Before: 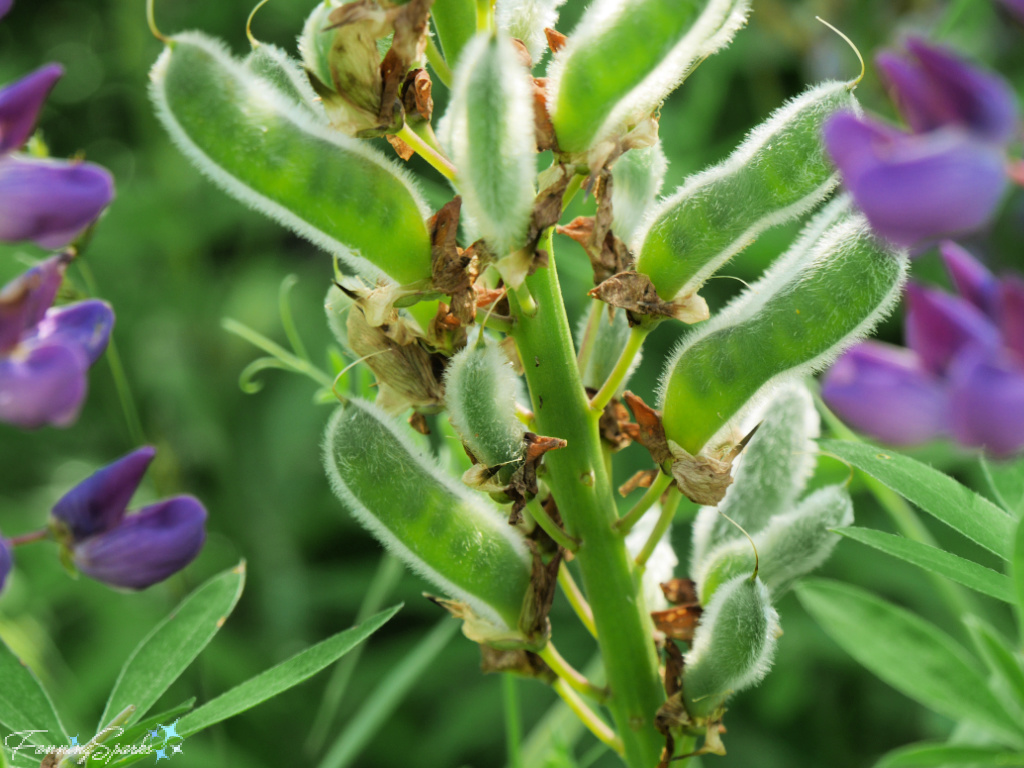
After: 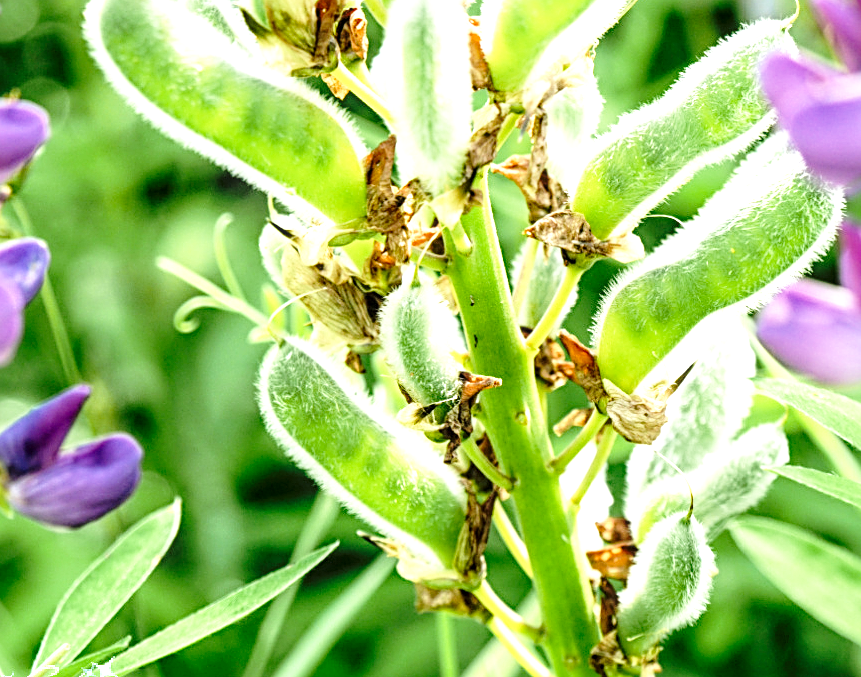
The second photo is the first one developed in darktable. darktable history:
crop: left 6.36%, top 7.992%, right 9.532%, bottom 3.838%
base curve: curves: ch0 [(0, 0) (0.032, 0.037) (0.105, 0.228) (0.435, 0.76) (0.856, 0.983) (1, 1)], preserve colors none
local contrast: detail 144%
exposure: black level correction 0, exposure 0.694 EV, compensate exposure bias true, compensate highlight preservation false
sharpen: radius 3.082
